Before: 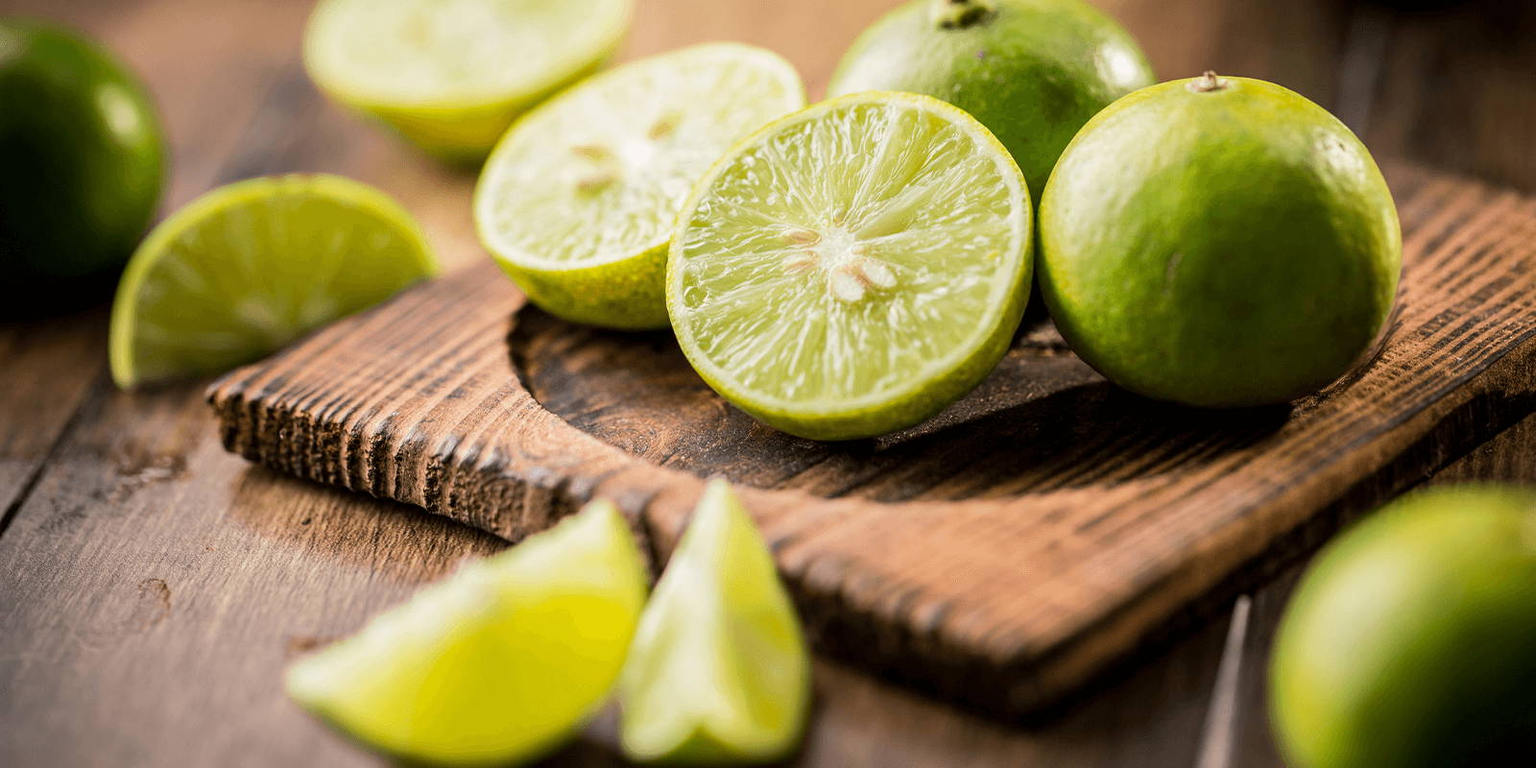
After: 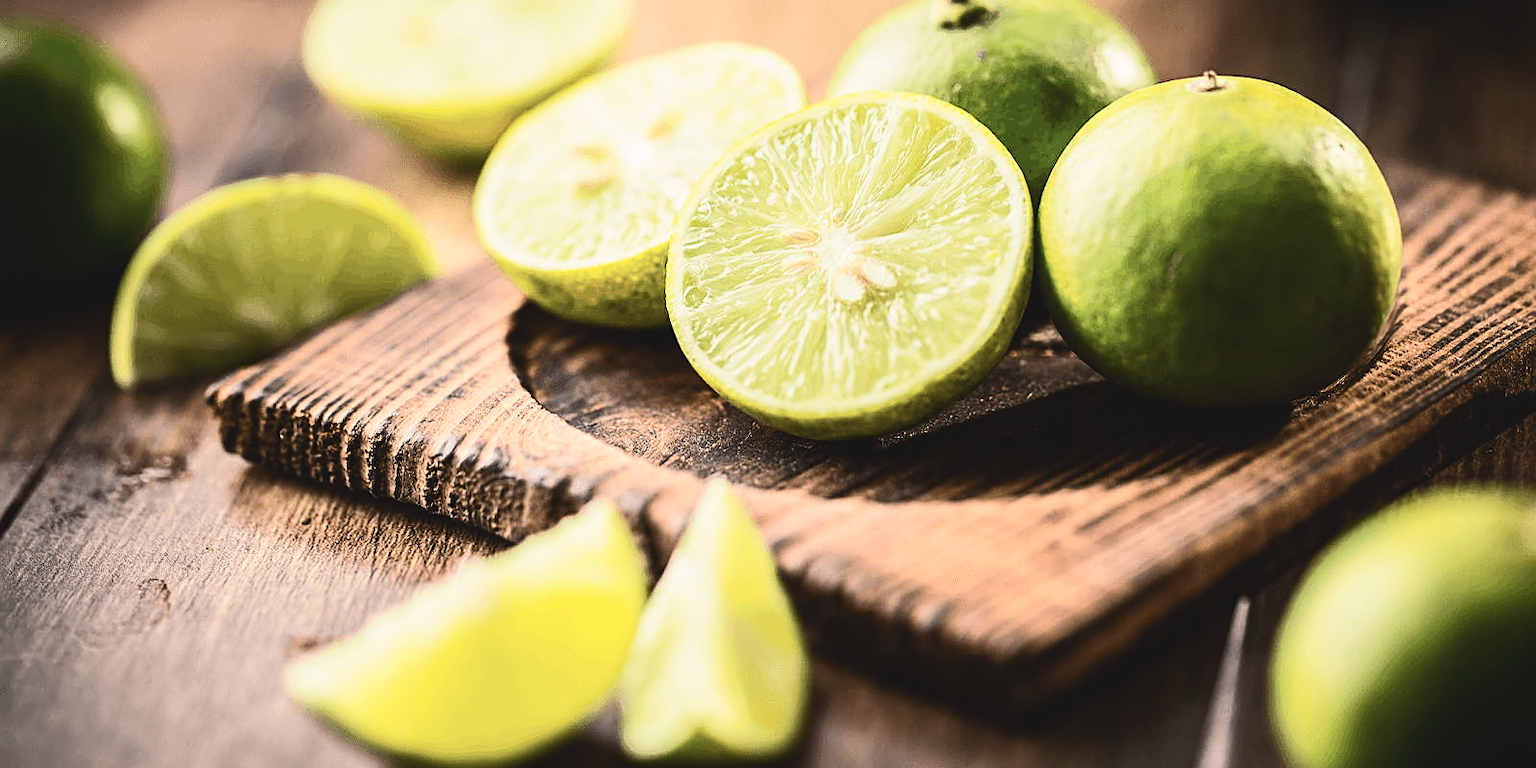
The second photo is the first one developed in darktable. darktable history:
sharpen: on, module defaults
contrast brightness saturation: contrast 0.38, brightness 0.115
exposure: black level correction -0.015, exposure -0.133 EV, compensate highlight preservation false
